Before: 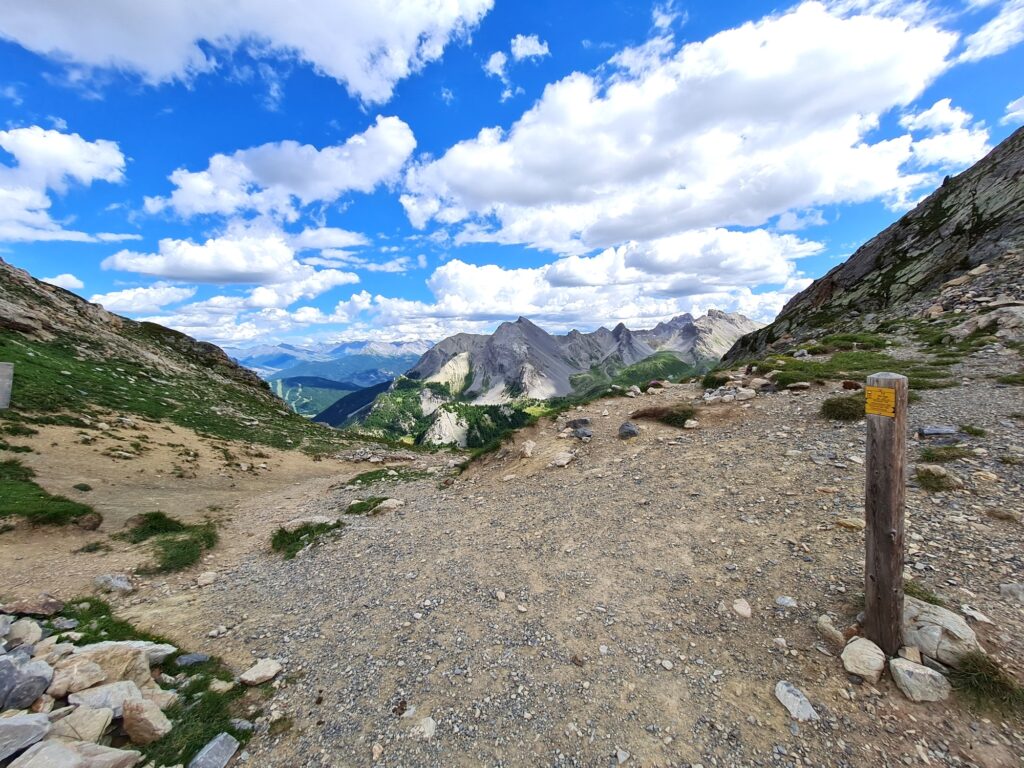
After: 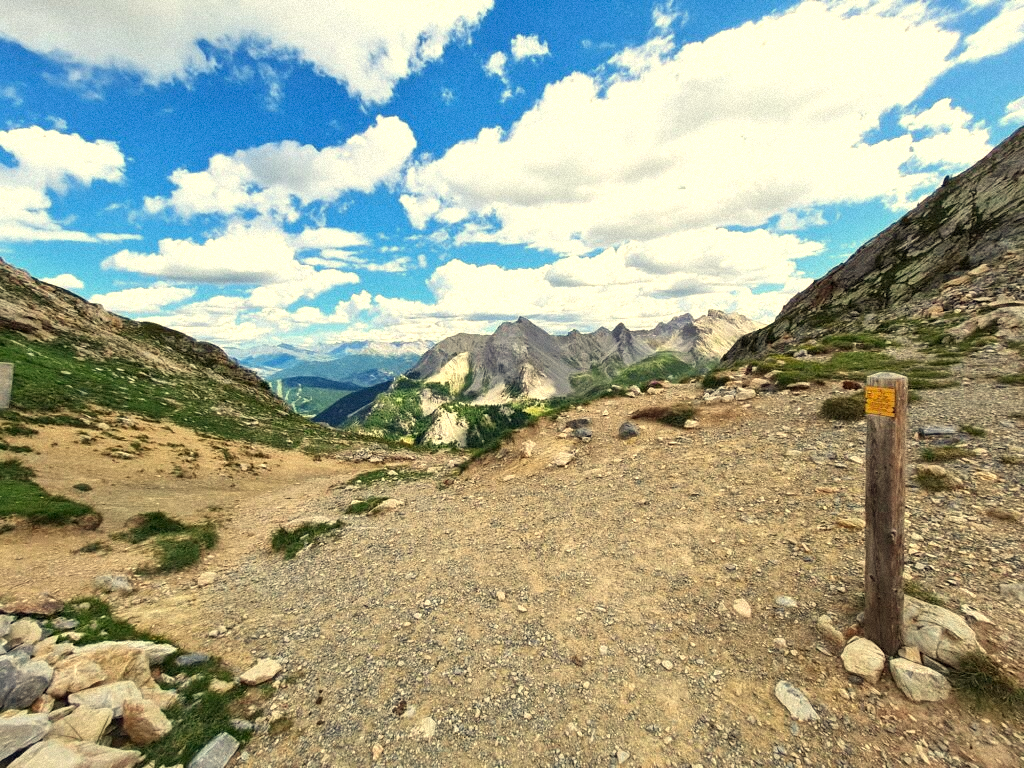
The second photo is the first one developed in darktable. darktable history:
exposure: exposure 0.4 EV, compensate highlight preservation false
grain: mid-tones bias 0%
white balance: red 1.08, blue 0.791
